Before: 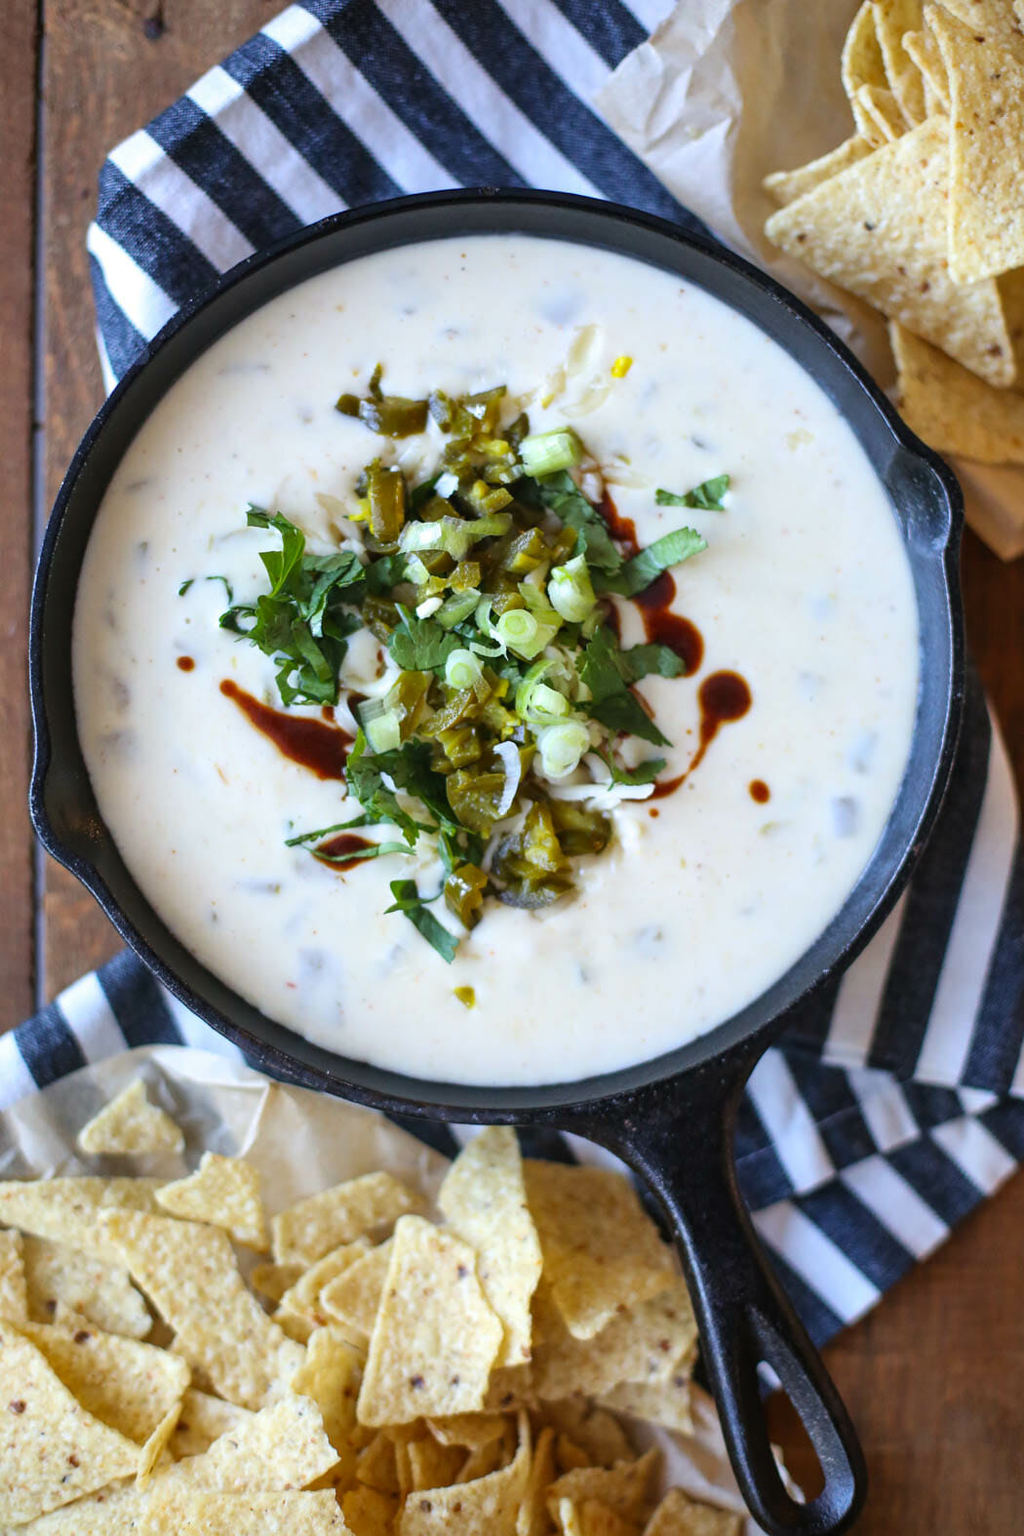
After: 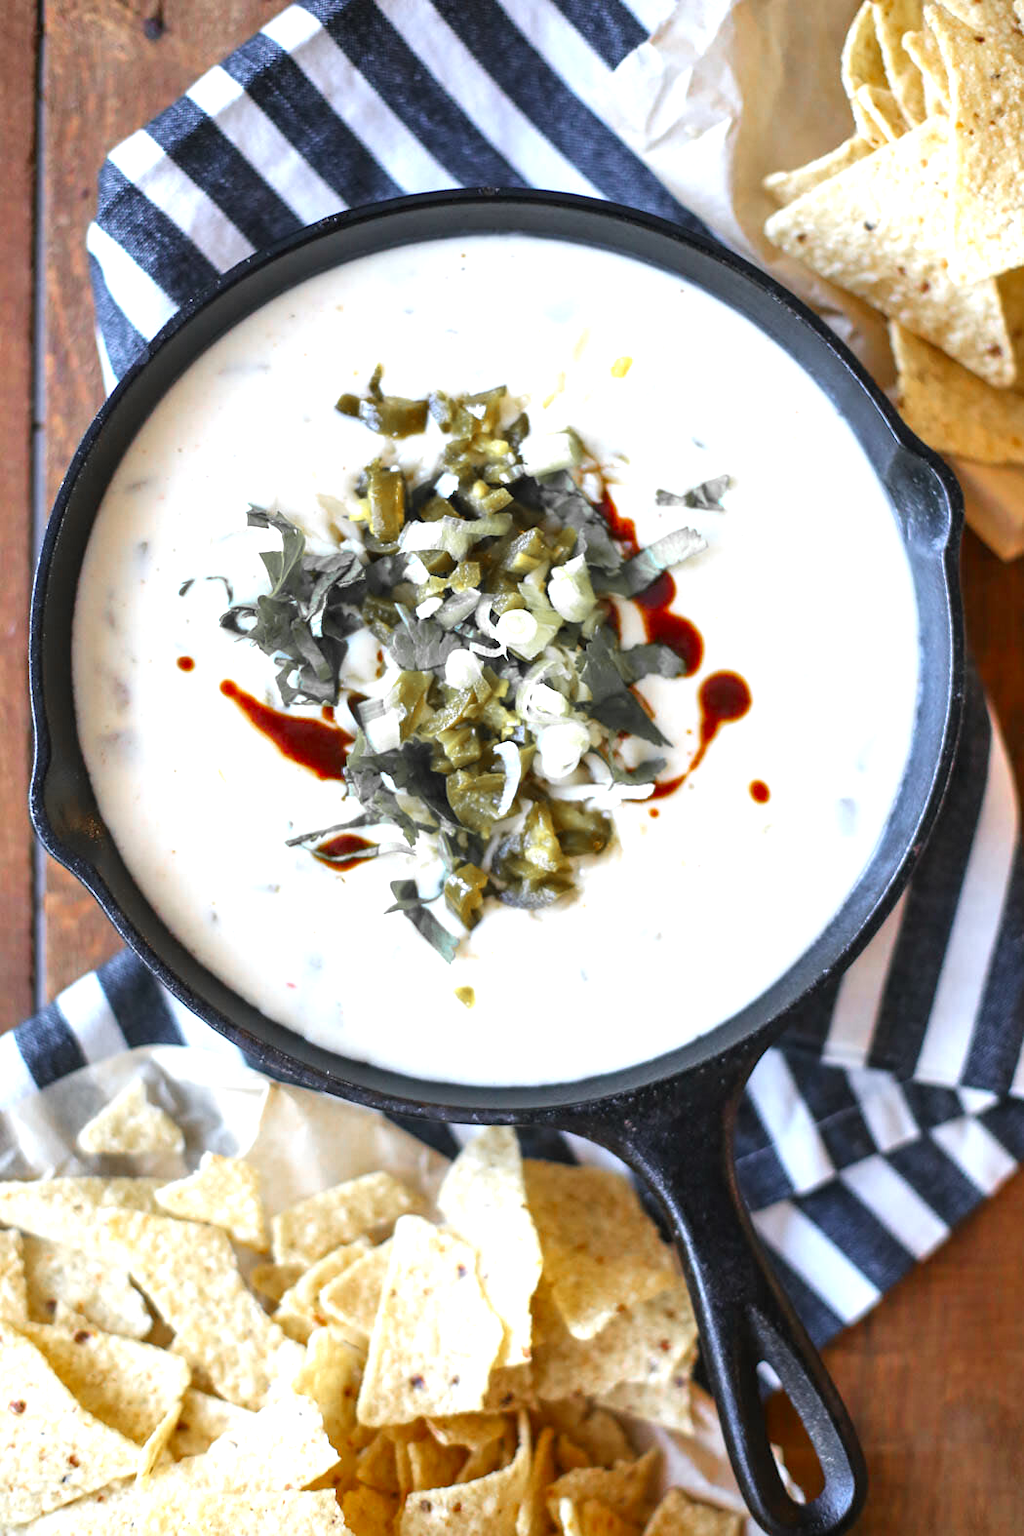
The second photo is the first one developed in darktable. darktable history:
color zones: curves: ch1 [(0, 0.679) (0.143, 0.647) (0.286, 0.261) (0.378, -0.011) (0.571, 0.396) (0.714, 0.399) (0.857, 0.406) (1, 0.679)]
exposure: exposure 0.753 EV, compensate highlight preservation false
